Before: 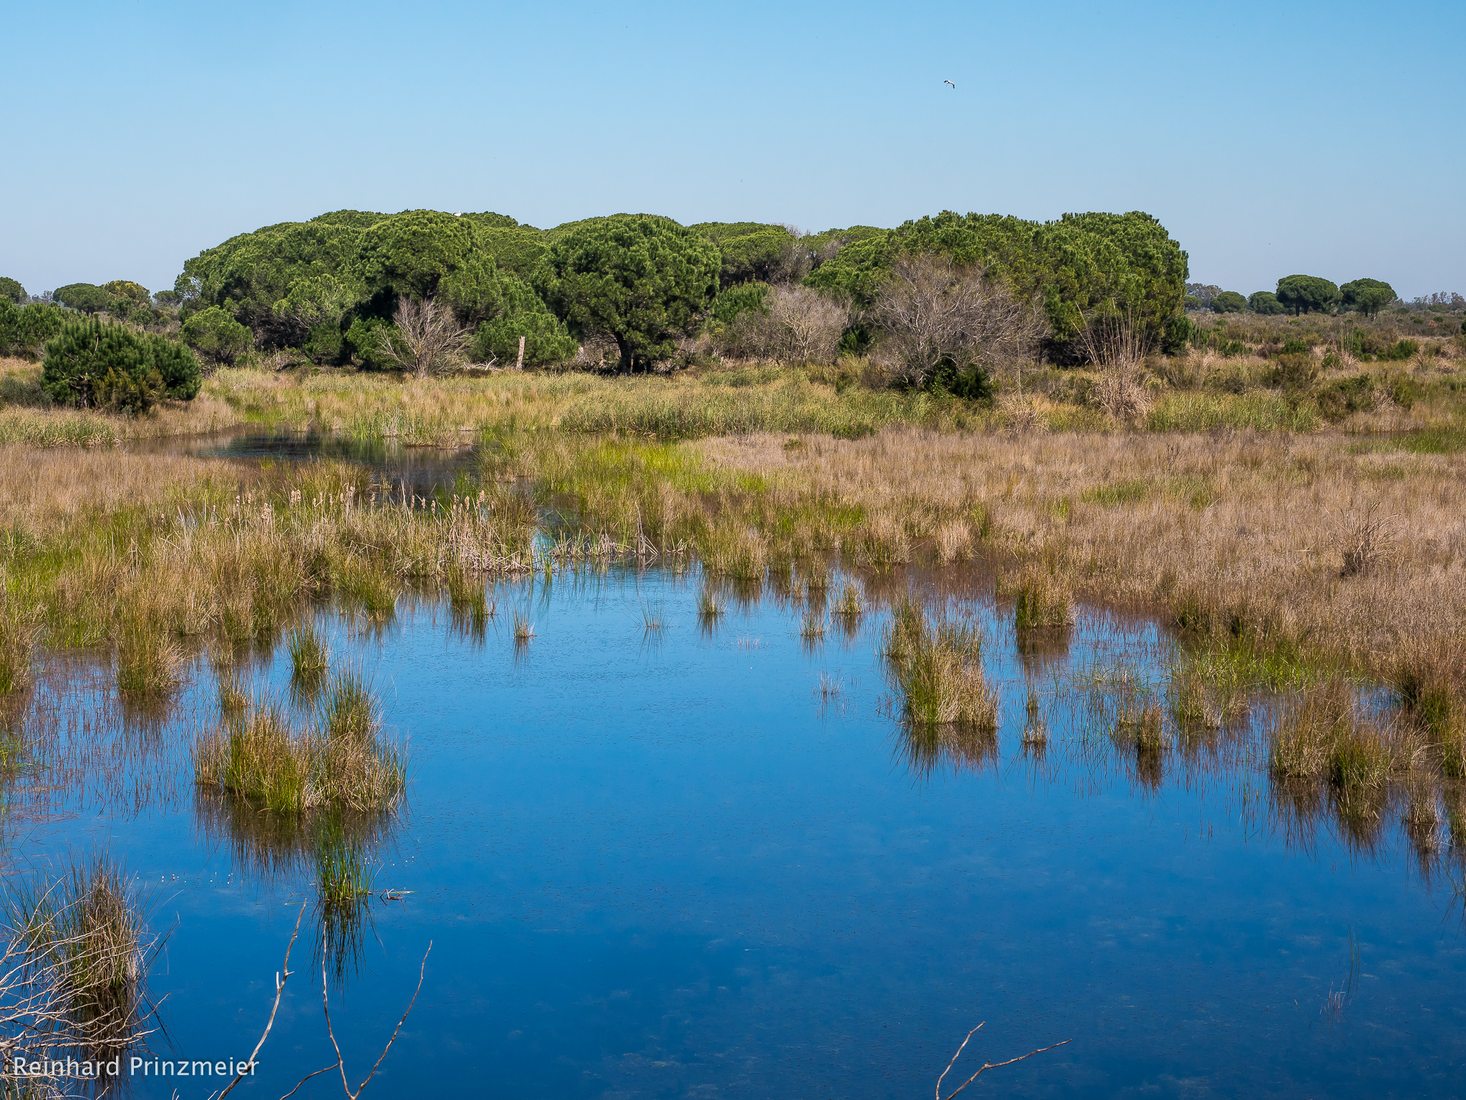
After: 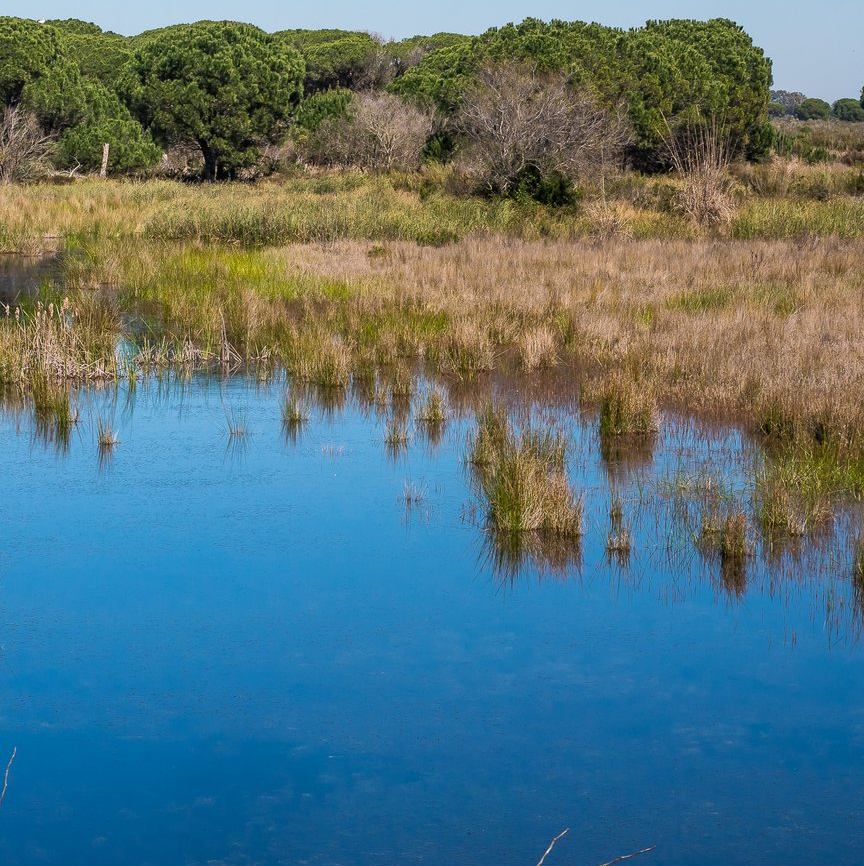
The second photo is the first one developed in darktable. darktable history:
crop and rotate: left 28.387%, top 17.6%, right 12.677%, bottom 3.625%
